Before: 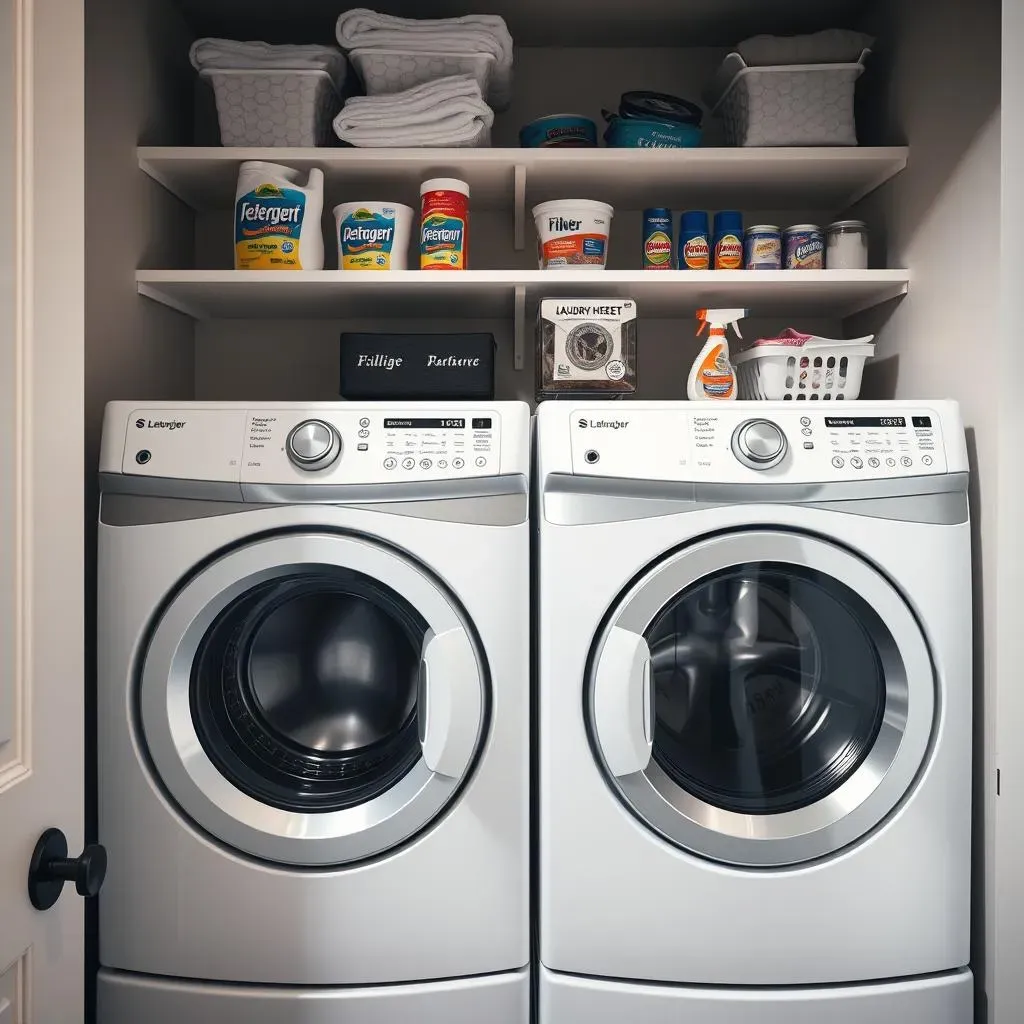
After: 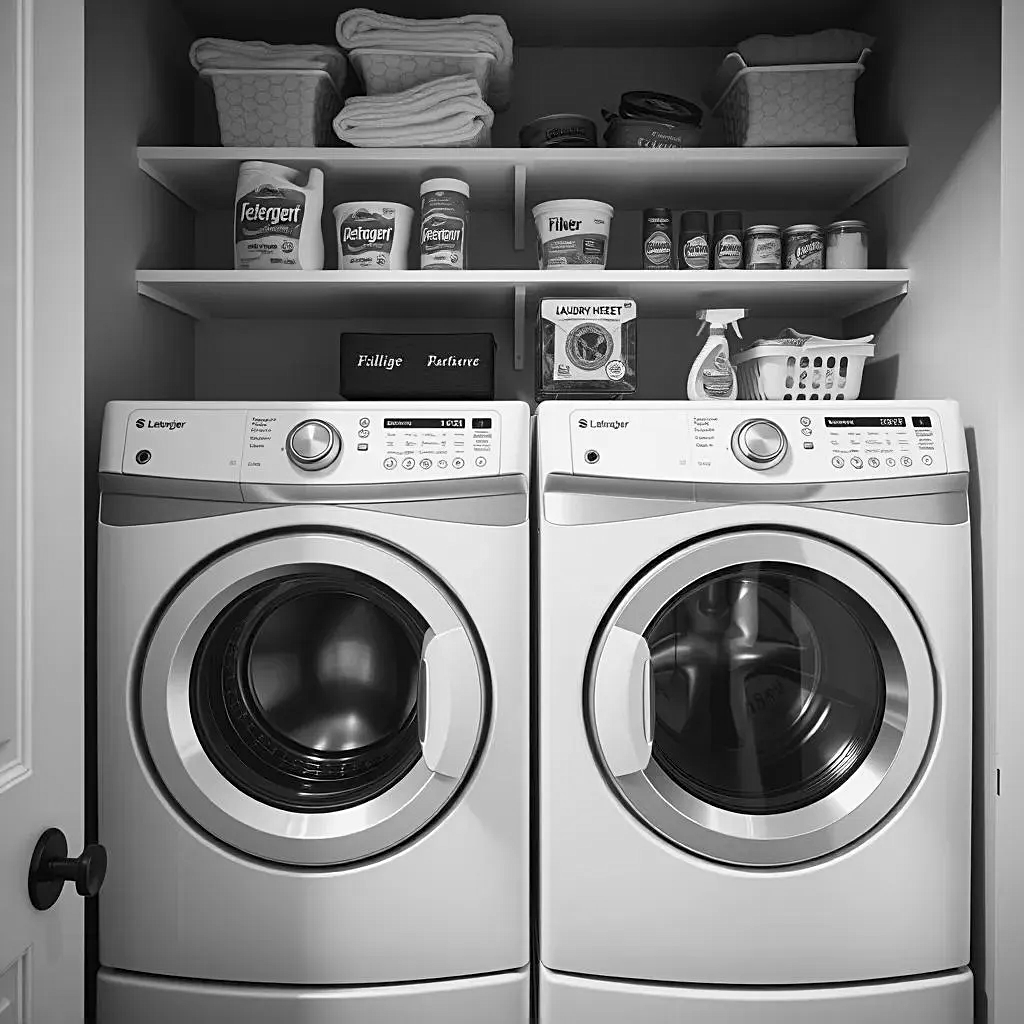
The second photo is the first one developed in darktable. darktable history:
white balance: red 0.984, blue 1.059
monochrome: a -35.87, b 49.73, size 1.7
sharpen: radius 2.167, amount 0.381, threshold 0
